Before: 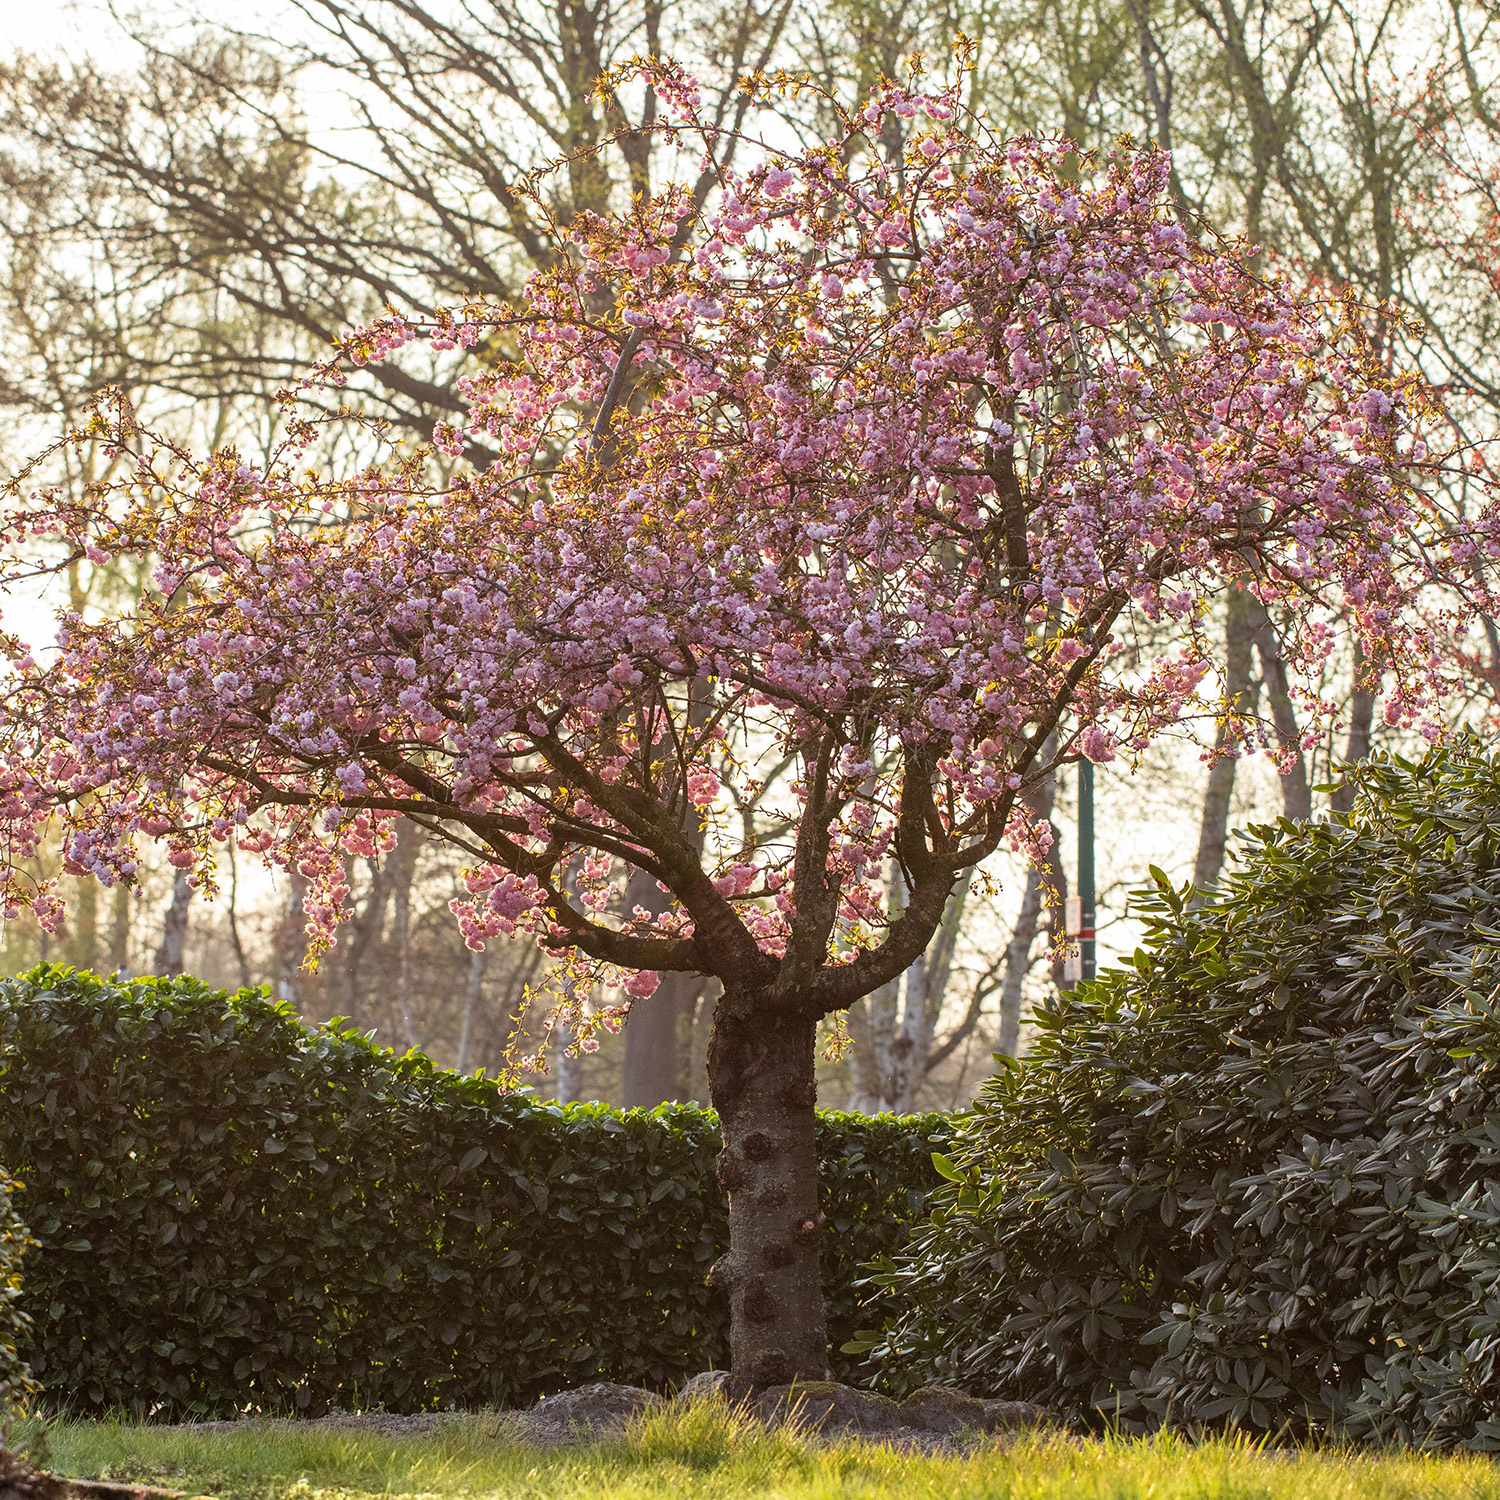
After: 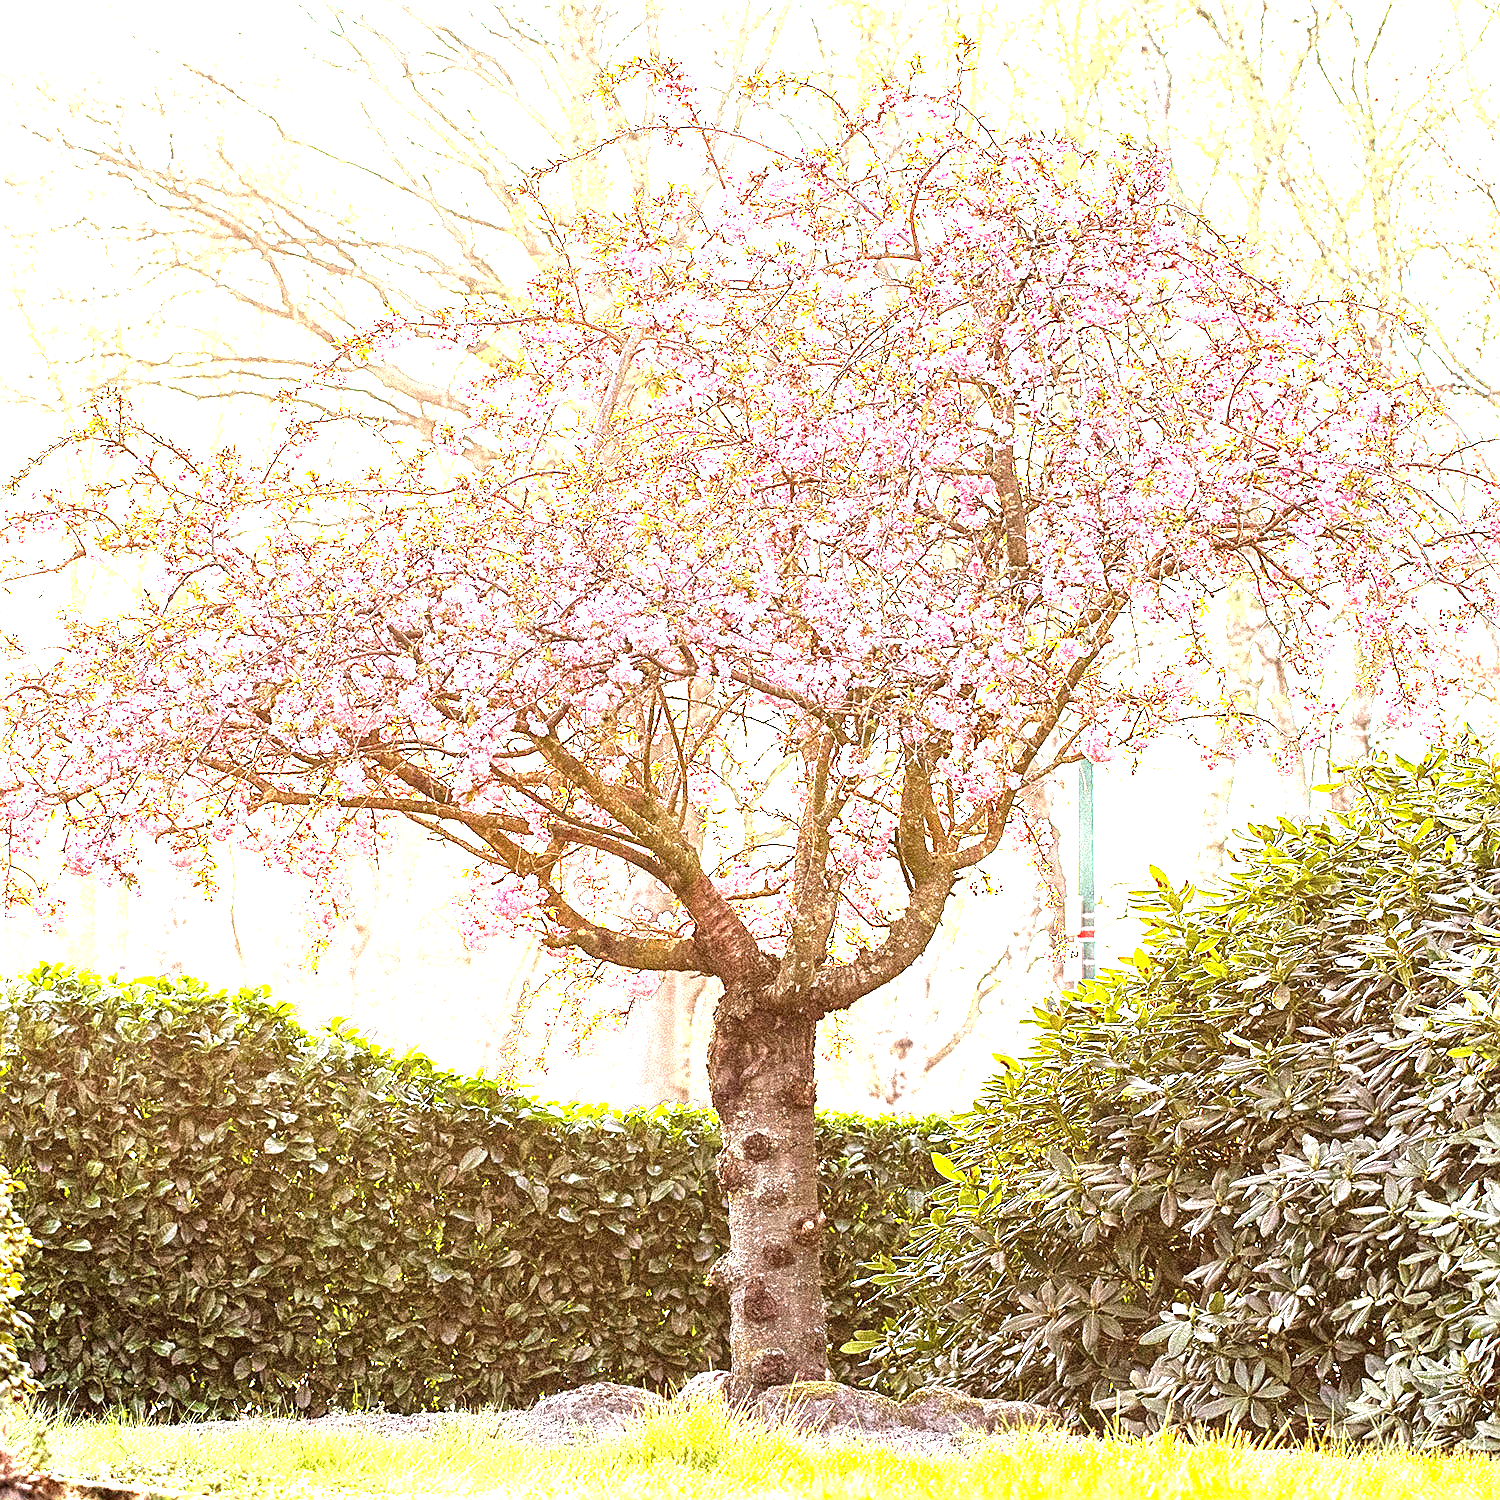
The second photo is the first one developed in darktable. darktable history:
grain: coarseness 7.08 ISO, strength 21.67%, mid-tones bias 59.58%
exposure: black level correction 0, exposure 1.2 EV, compensate exposure bias true, compensate highlight preservation false
local contrast: highlights 100%, shadows 100%, detail 200%, midtone range 0.2
sharpen: on, module defaults
levels: levels [0, 0.281, 0.562]
